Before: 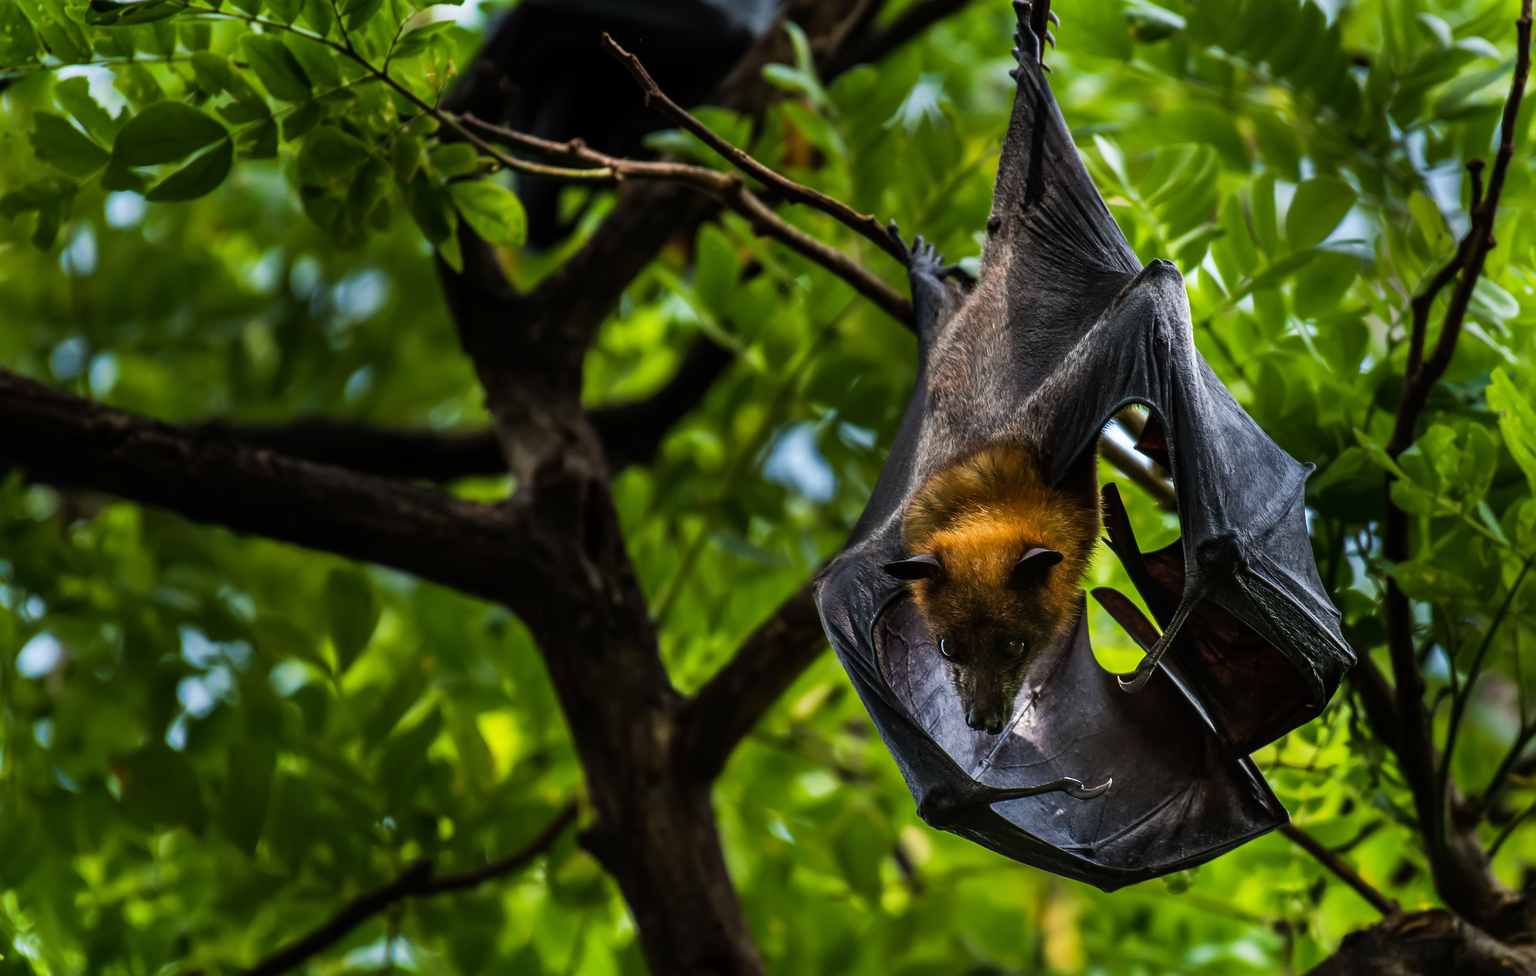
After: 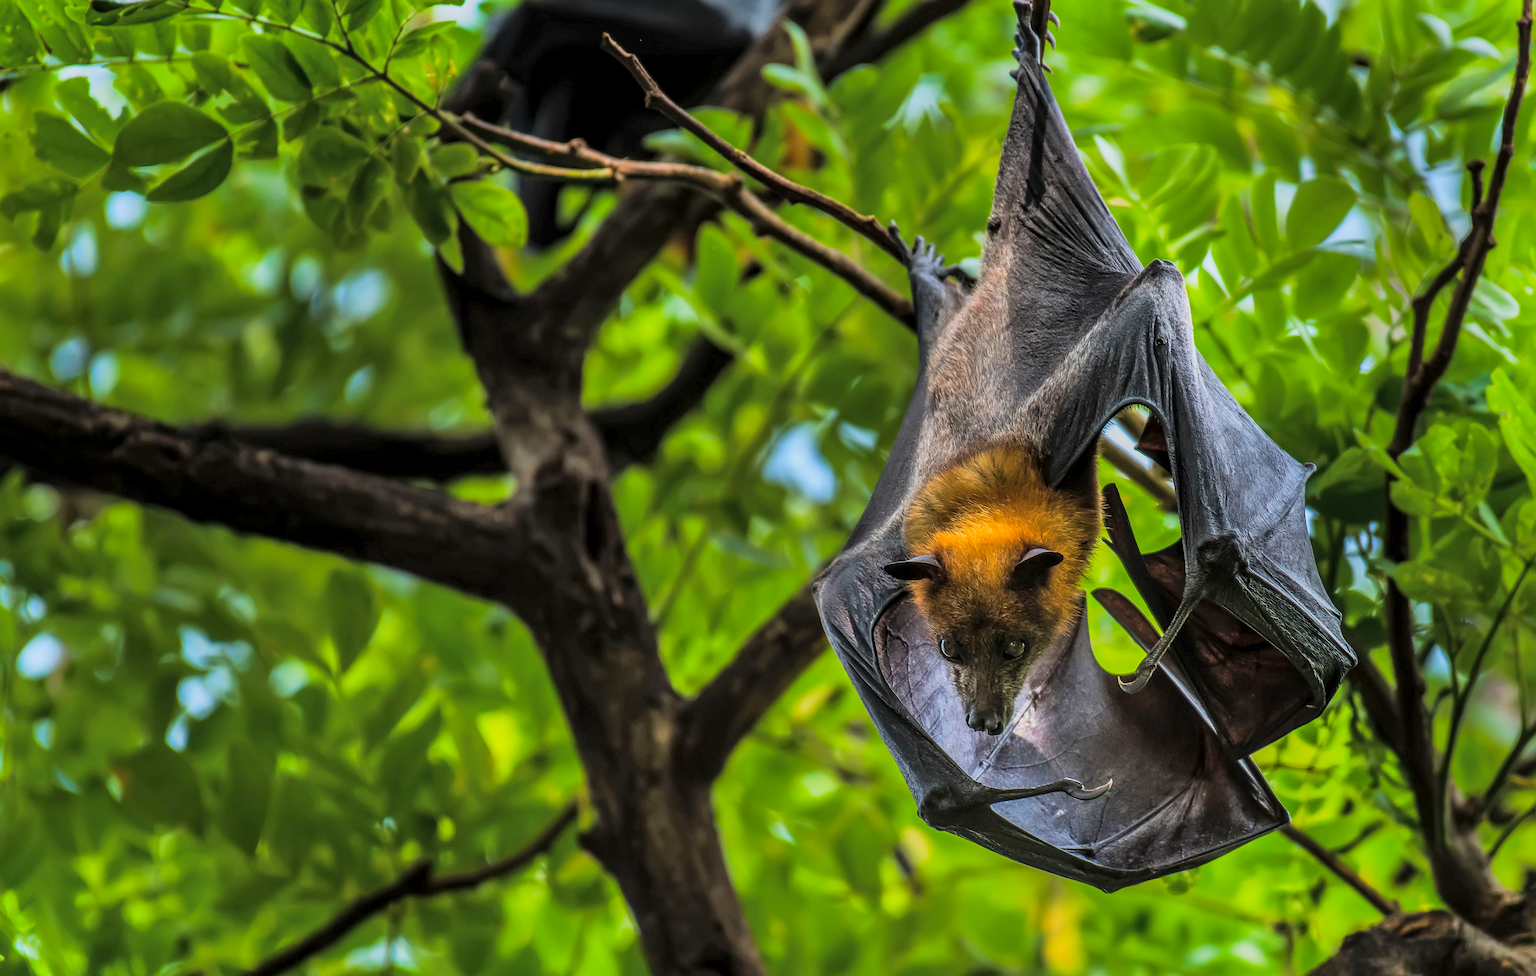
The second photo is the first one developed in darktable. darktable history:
sharpen: on, module defaults
exposure: black level correction 0, exposure 1.1 EV, compensate highlight preservation false
local contrast: detail 130%
global tonemap: drago (0.7, 100)
